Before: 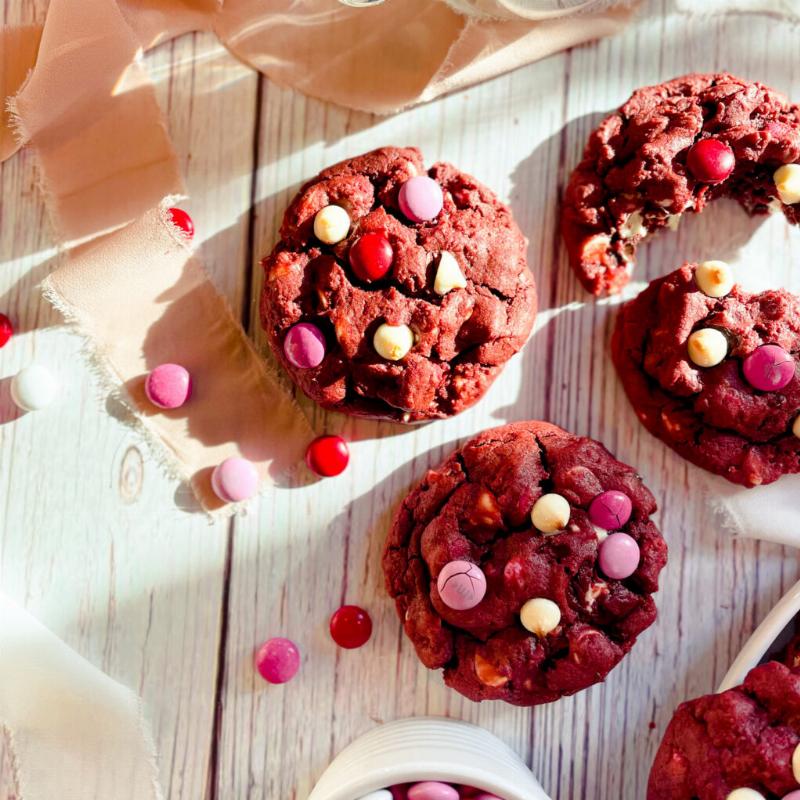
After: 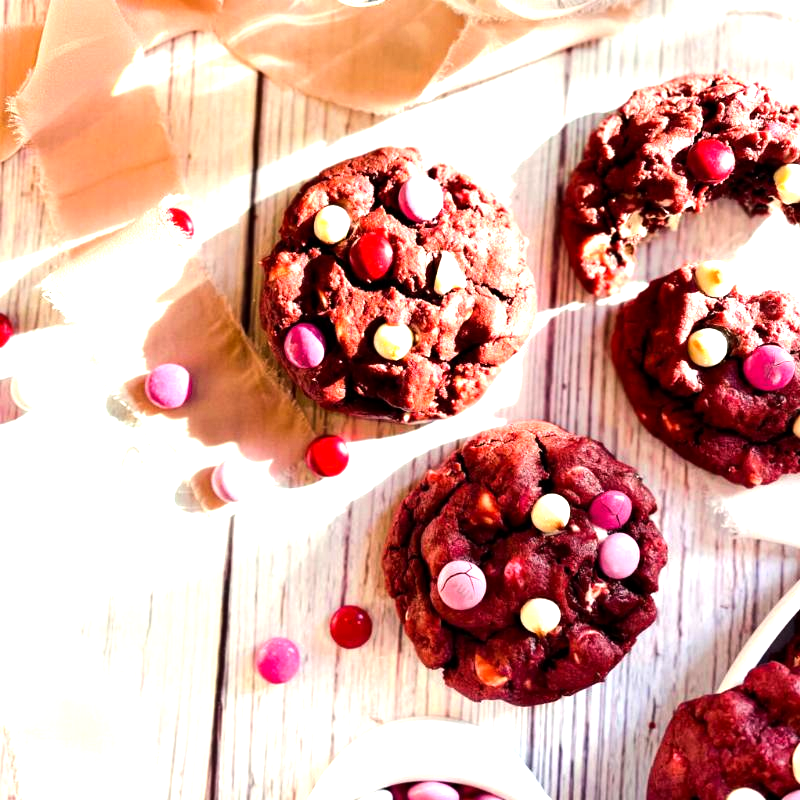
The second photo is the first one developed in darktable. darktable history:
tone equalizer: -8 EV -0.75 EV, -7 EV -0.7 EV, -6 EV -0.6 EV, -5 EV -0.4 EV, -3 EV 0.4 EV, -2 EV 0.6 EV, -1 EV 0.7 EV, +0 EV 0.75 EV, edges refinement/feathering 500, mask exposure compensation -1.57 EV, preserve details no
exposure: black level correction 0.001, exposure 0.5 EV, compensate exposure bias true, compensate highlight preservation false
